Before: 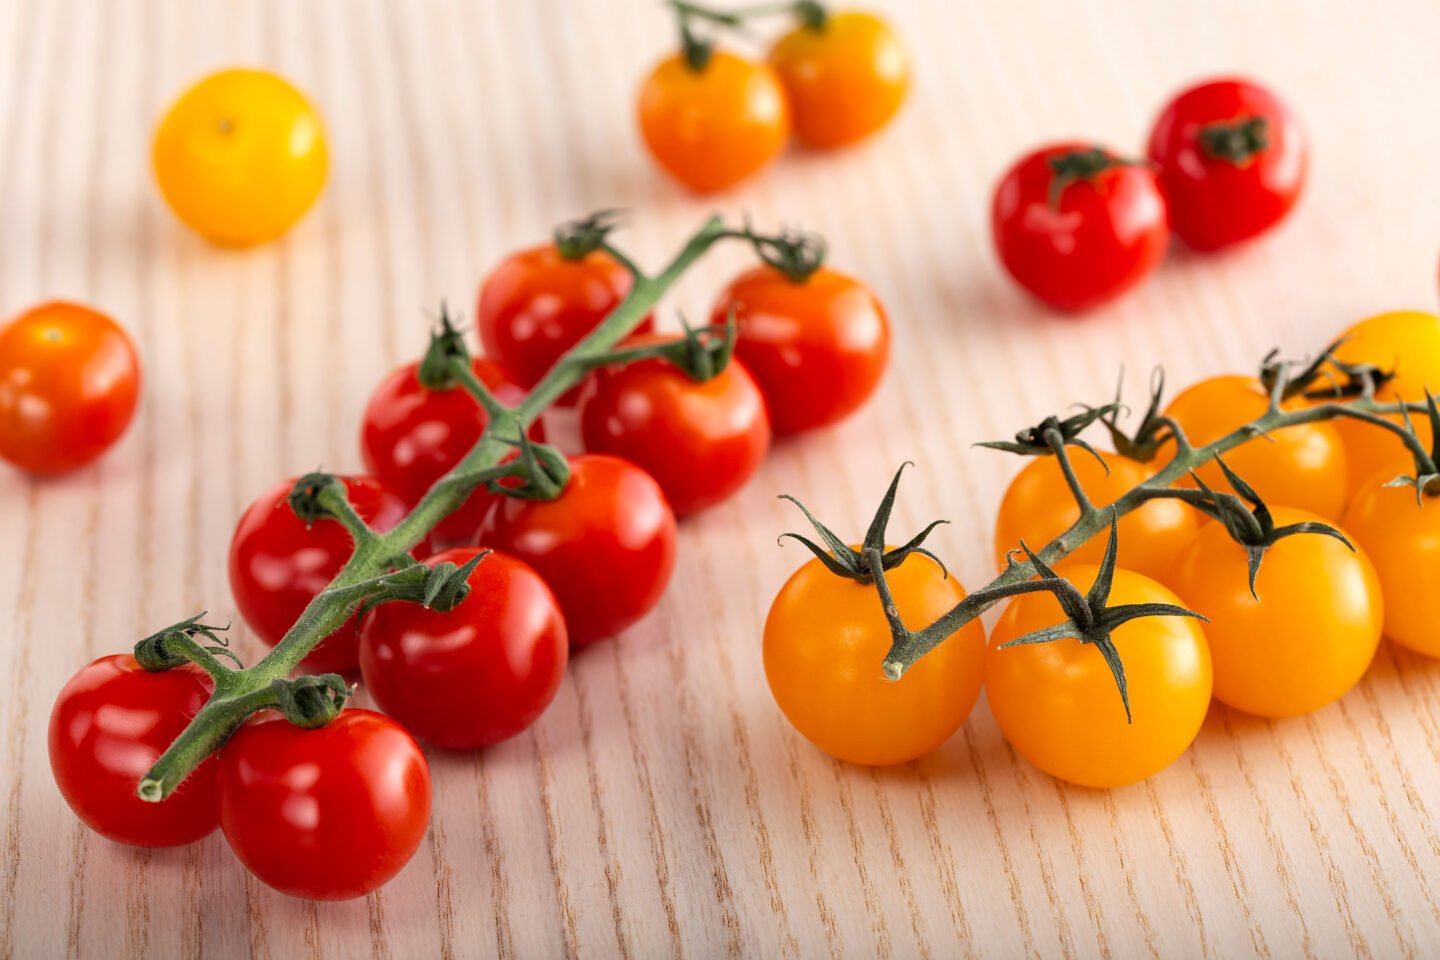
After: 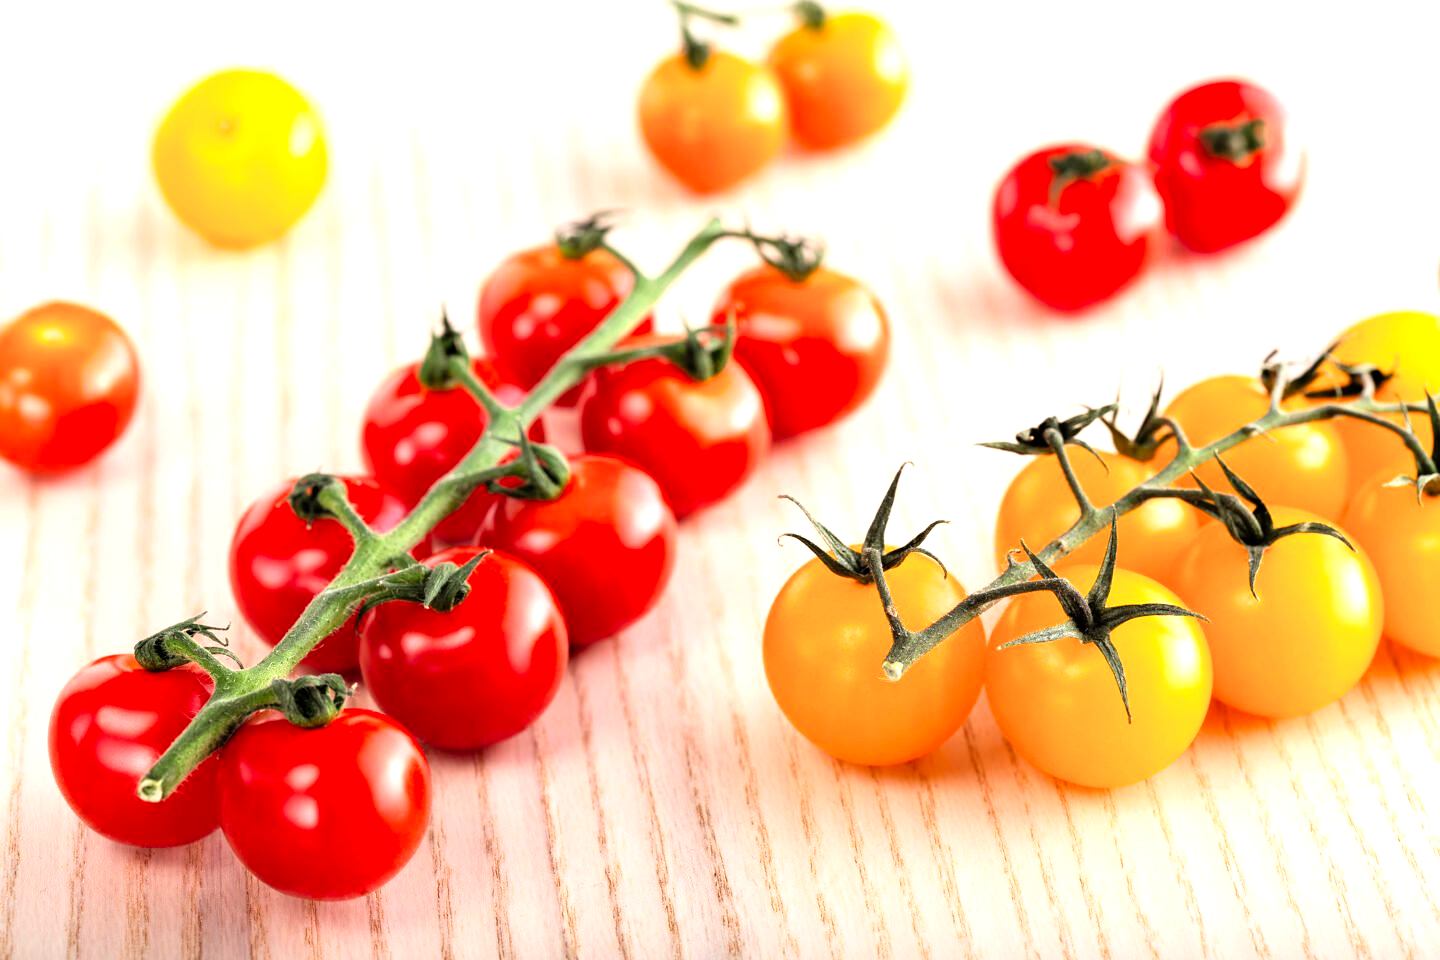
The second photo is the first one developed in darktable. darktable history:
levels: levels [0, 0.352, 0.703]
filmic rgb: black relative exposure -7.15 EV, white relative exposure 5.36 EV, hardness 3.02
